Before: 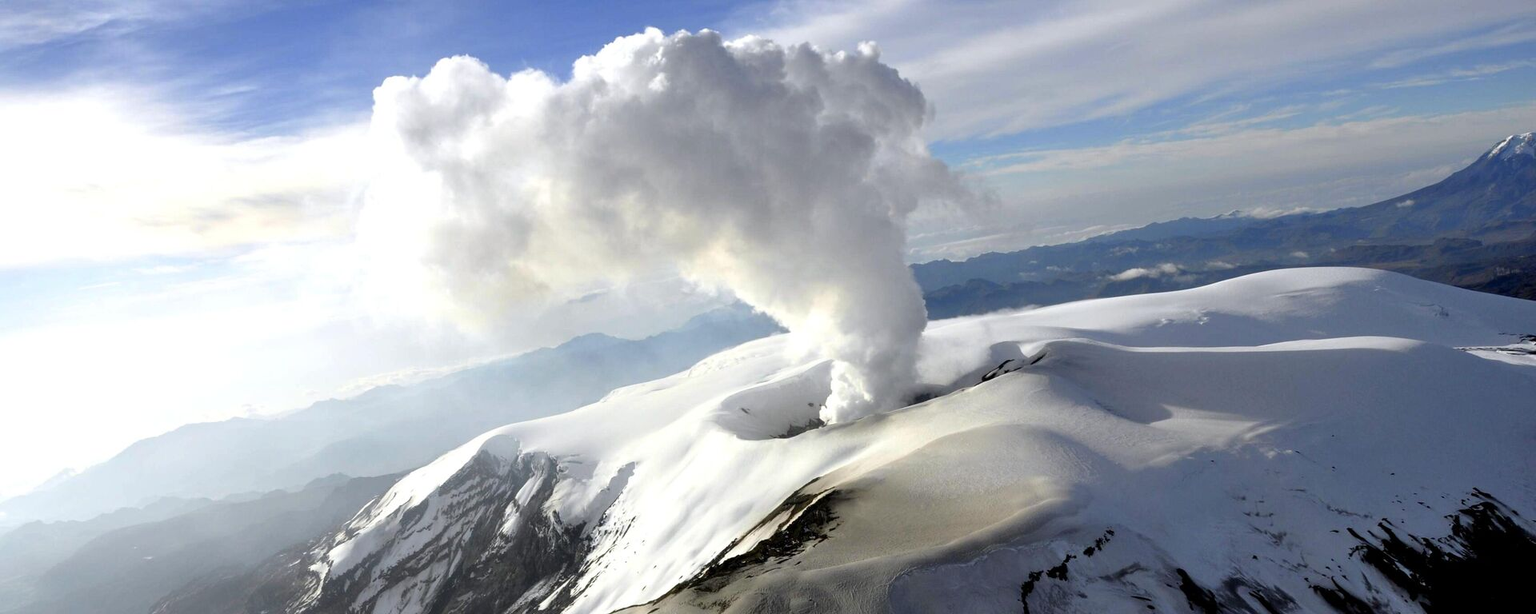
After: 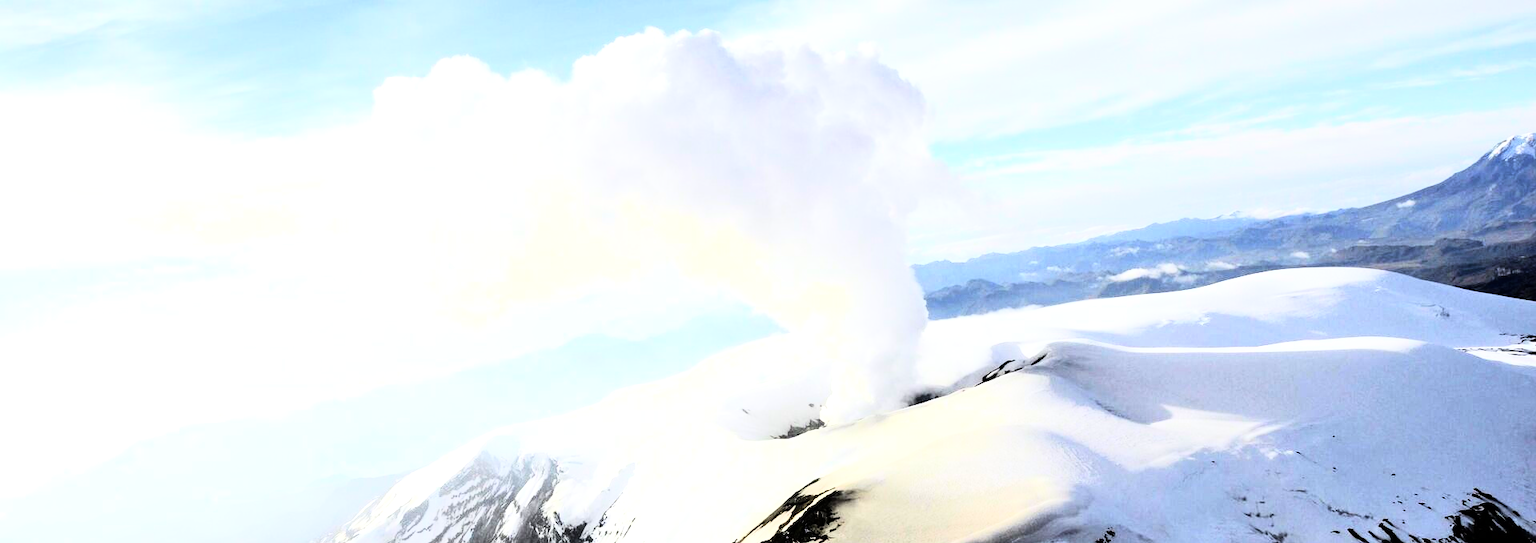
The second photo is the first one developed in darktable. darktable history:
crop and rotate: top 0%, bottom 11.49%
contrast brightness saturation: saturation -0.05
exposure: black level correction 0, exposure 0.7 EV, compensate exposure bias true, compensate highlight preservation false
rgb curve: curves: ch0 [(0, 0) (0.21, 0.15) (0.24, 0.21) (0.5, 0.75) (0.75, 0.96) (0.89, 0.99) (1, 1)]; ch1 [(0, 0.02) (0.21, 0.13) (0.25, 0.2) (0.5, 0.67) (0.75, 0.9) (0.89, 0.97) (1, 1)]; ch2 [(0, 0.02) (0.21, 0.13) (0.25, 0.2) (0.5, 0.67) (0.75, 0.9) (0.89, 0.97) (1, 1)], compensate middle gray true
